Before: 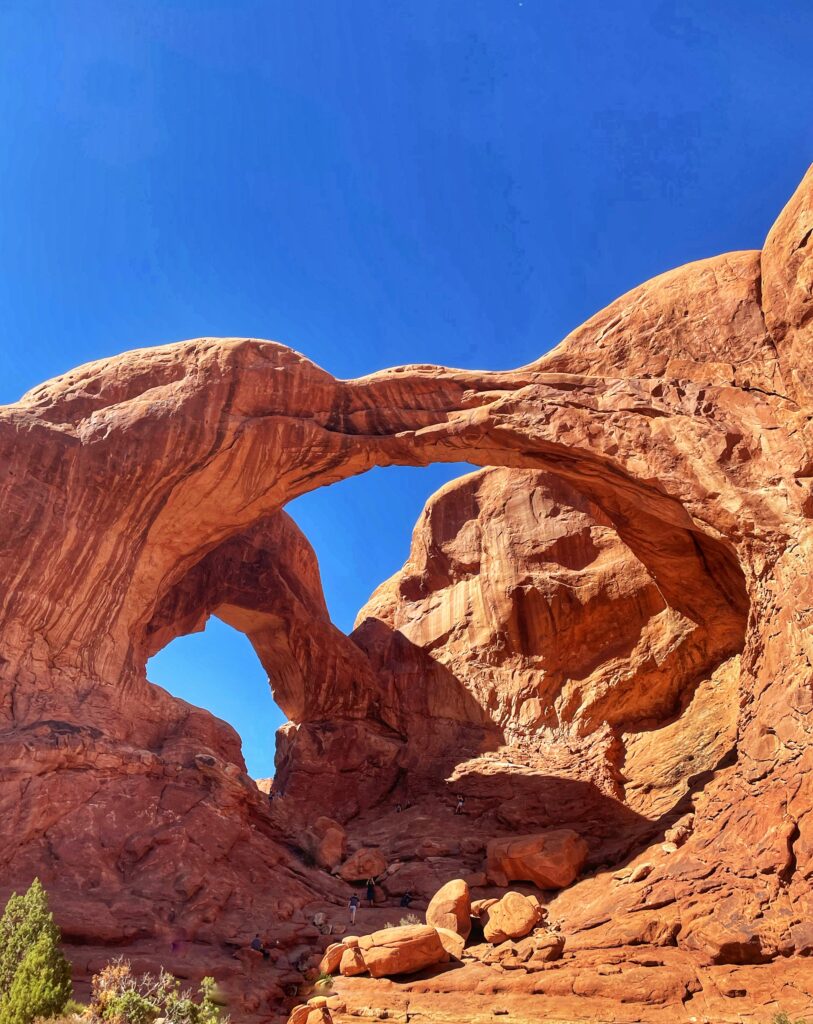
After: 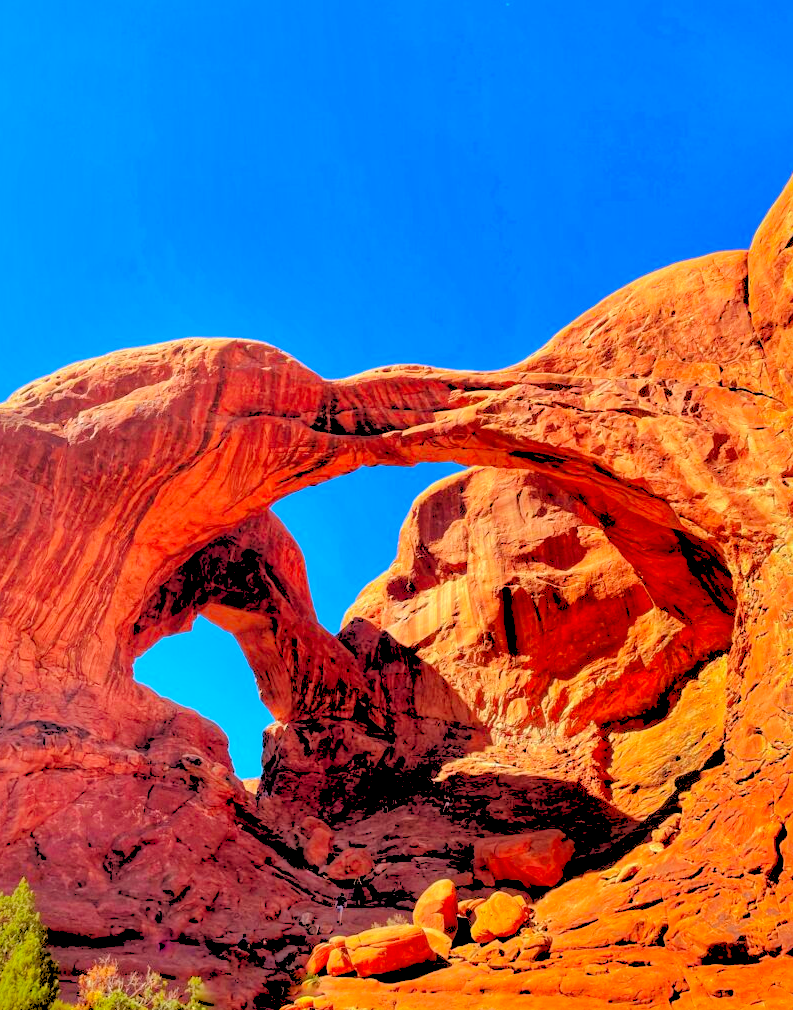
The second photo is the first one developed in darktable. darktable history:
rgb levels: levels [[0.027, 0.429, 0.996], [0, 0.5, 1], [0, 0.5, 1]]
contrast brightness saturation: saturation 0.5
crop and rotate: left 1.774%, right 0.633%, bottom 1.28%
shadows and highlights: highlights -60
